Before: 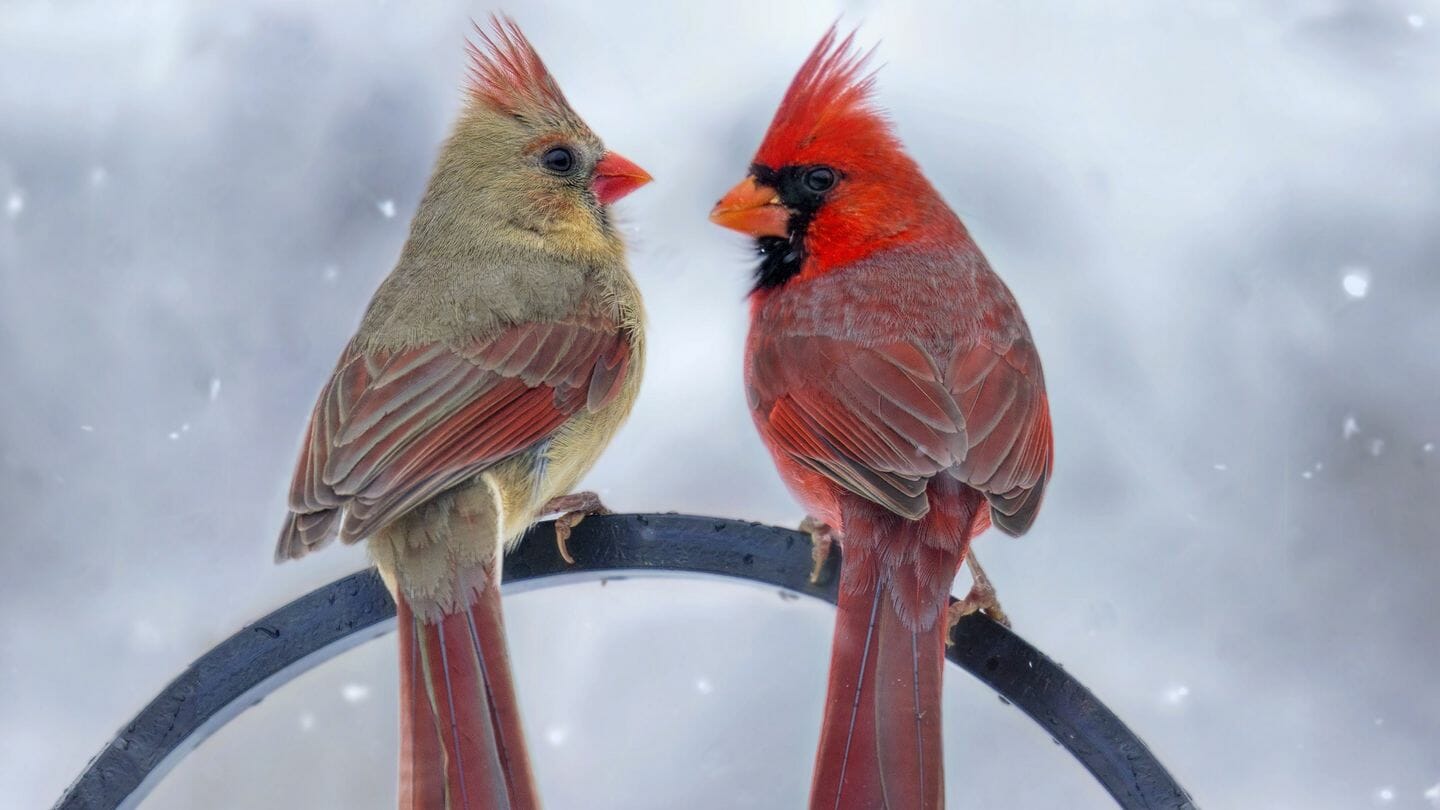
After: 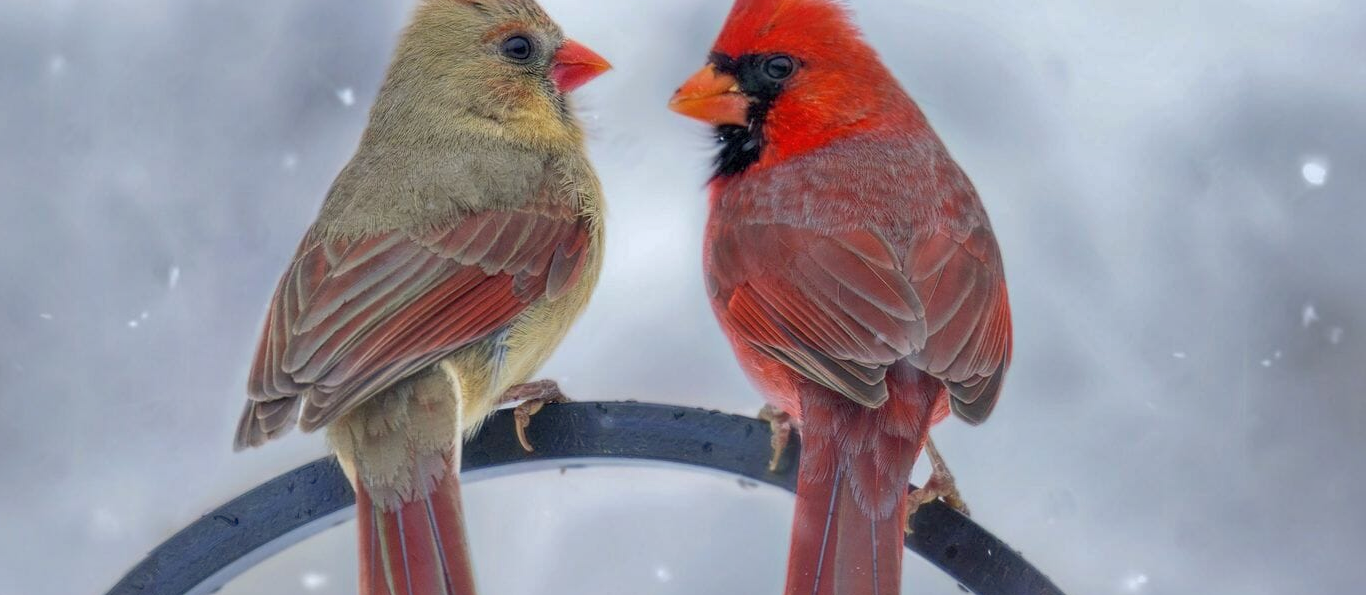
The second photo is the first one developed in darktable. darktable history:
shadows and highlights: on, module defaults
crop and rotate: left 2.911%, top 13.874%, right 2.169%, bottom 12.607%
